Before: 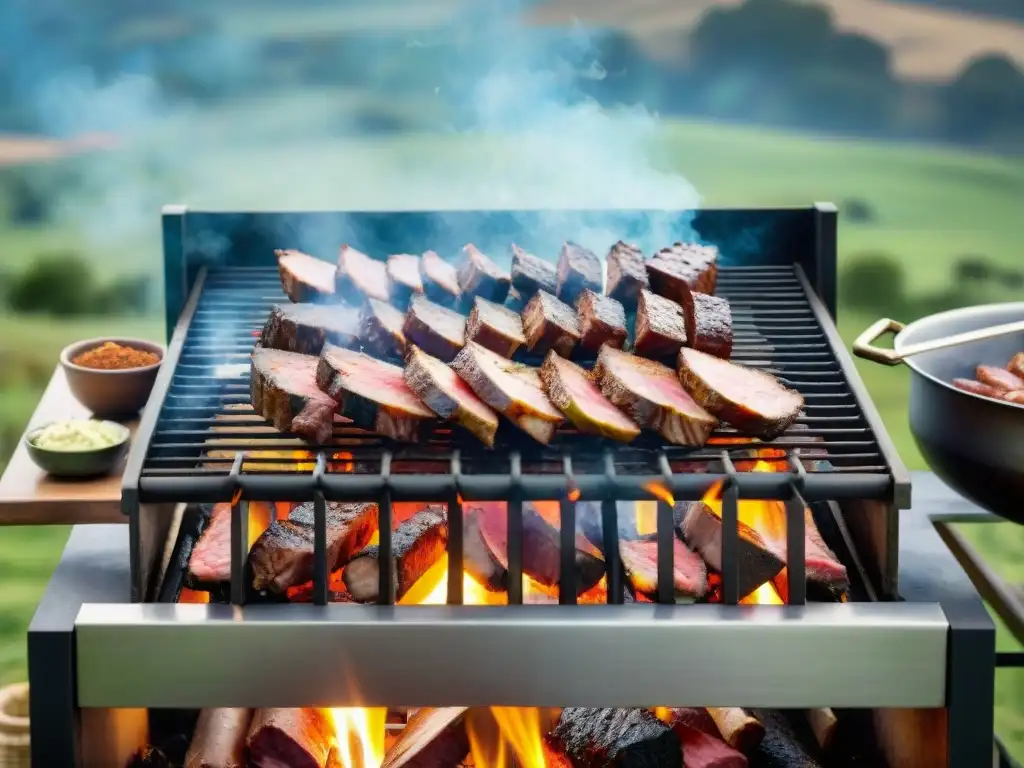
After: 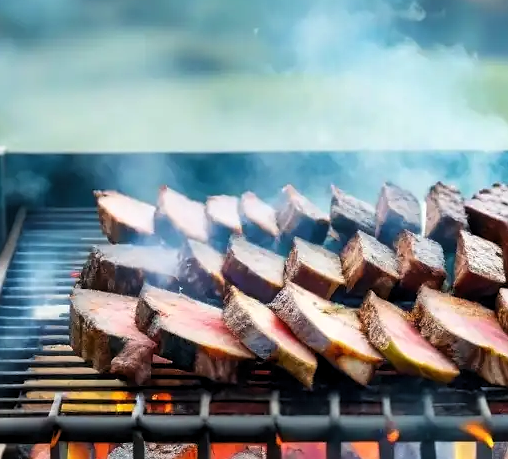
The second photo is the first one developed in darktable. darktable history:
sharpen: radius 0.995
levels: levels [0.031, 0.5, 0.969]
crop: left 17.71%, top 7.727%, right 32.604%, bottom 32.387%
